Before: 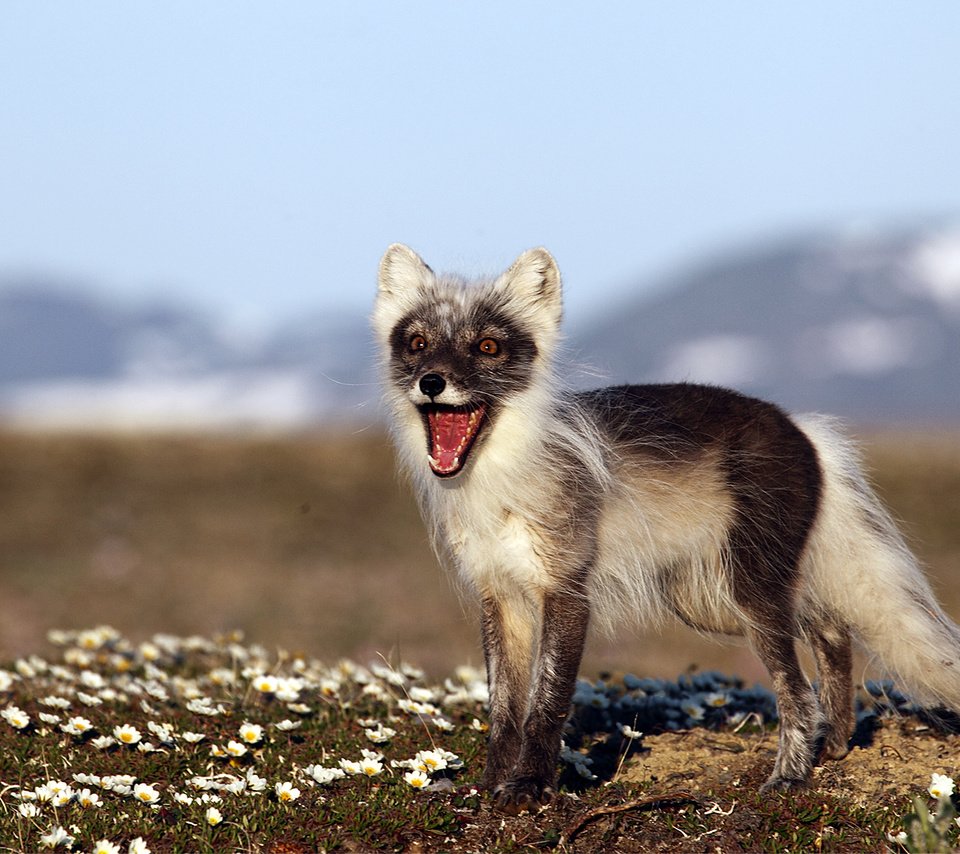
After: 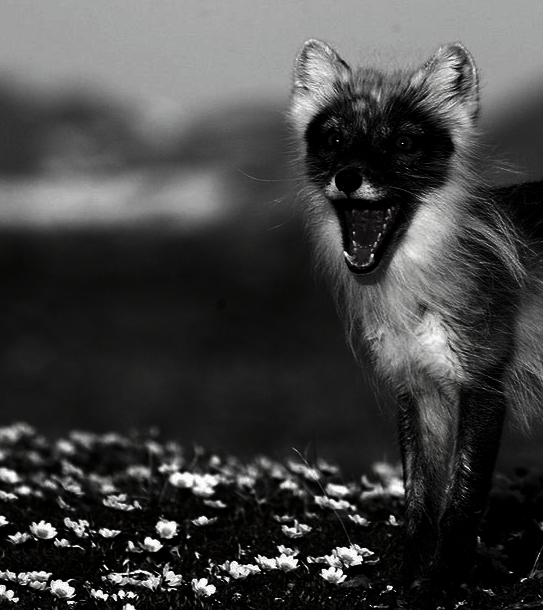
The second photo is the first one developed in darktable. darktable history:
crop: left 8.808%, top 23.977%, right 34.594%, bottom 4.48%
contrast brightness saturation: contrast 0.022, brightness -0.982, saturation -0.981
